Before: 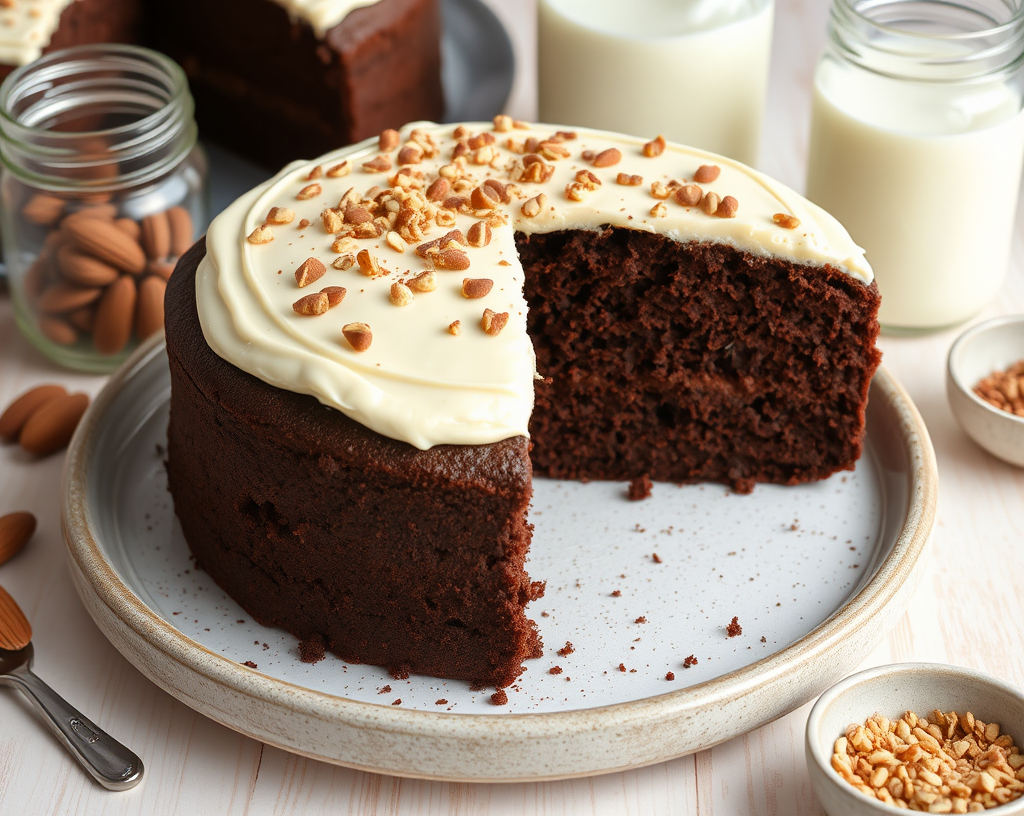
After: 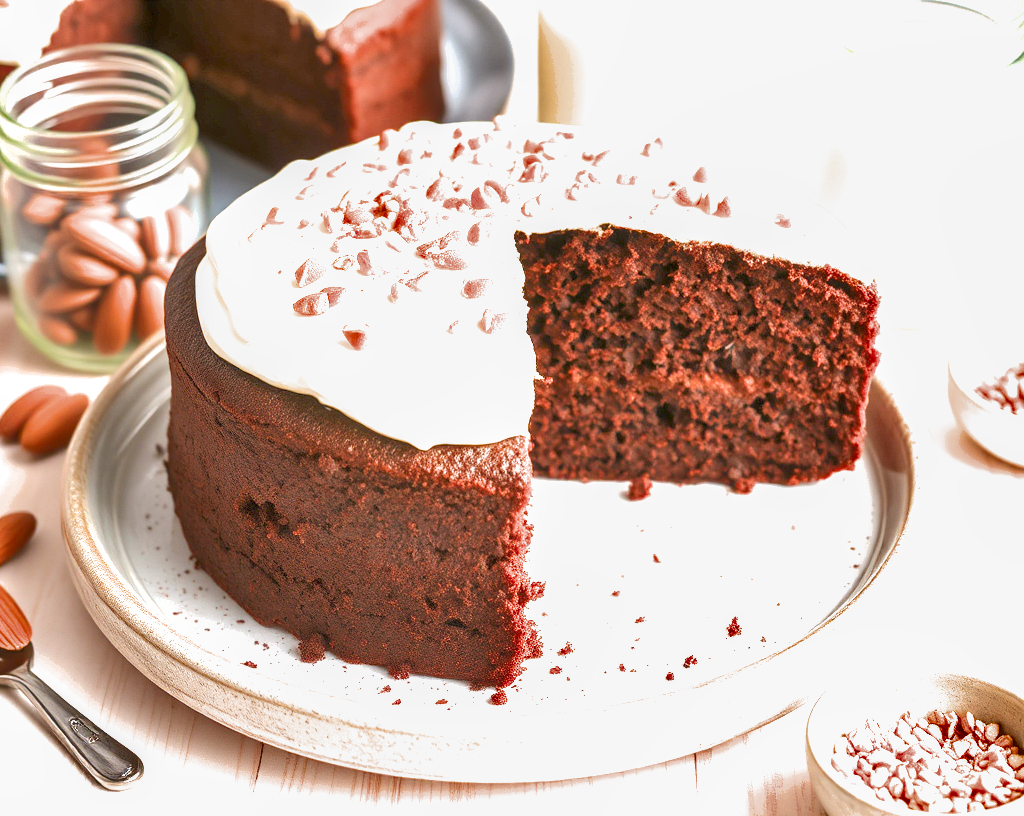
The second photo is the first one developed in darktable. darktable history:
exposure: exposure 2.983 EV, compensate exposure bias true, compensate highlight preservation false
shadows and highlights: shadows 43.73, white point adjustment -1.48, soften with gaussian
color balance rgb: highlights gain › luminance 7.525%, highlights gain › chroma 0.967%, highlights gain › hue 49.36°, perceptual saturation grading › global saturation 10.129%, contrast -9.912%
filmic rgb: middle gray luminance 18.38%, black relative exposure -10.51 EV, white relative exposure 3.41 EV, target black luminance 0%, hardness 6.07, latitude 98.33%, contrast 0.843, shadows ↔ highlights balance 0.635%
local contrast: on, module defaults
